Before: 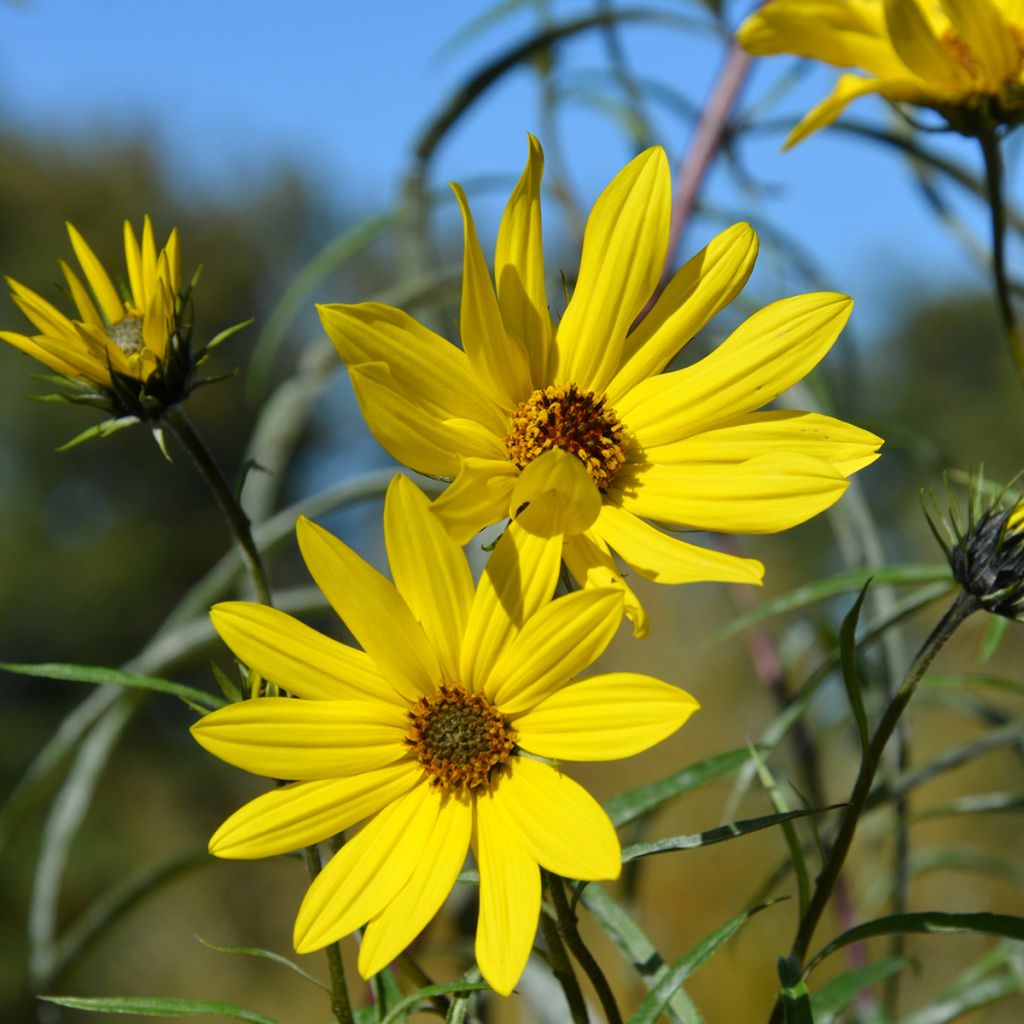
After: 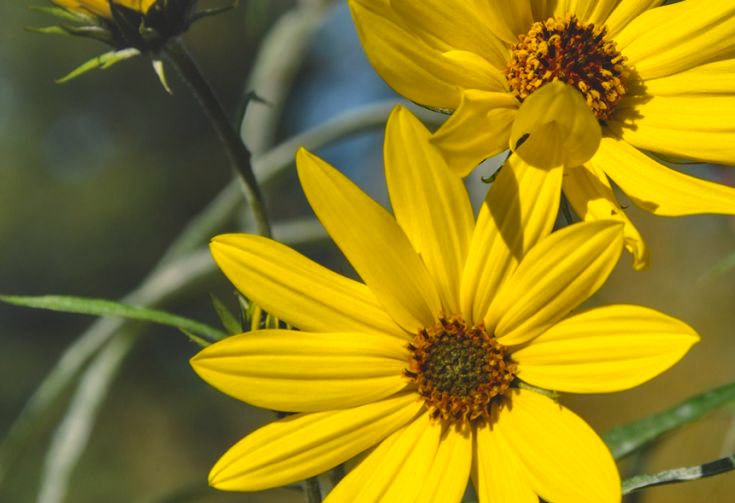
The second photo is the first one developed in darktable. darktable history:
local contrast: on, module defaults
crop: top 36.007%, right 28.156%, bottom 14.795%
shadows and highlights: soften with gaussian
color balance rgb: highlights gain › chroma 3.155%, highlights gain › hue 55.71°, global offset › luminance 1.991%, perceptual saturation grading › global saturation 19.552%
